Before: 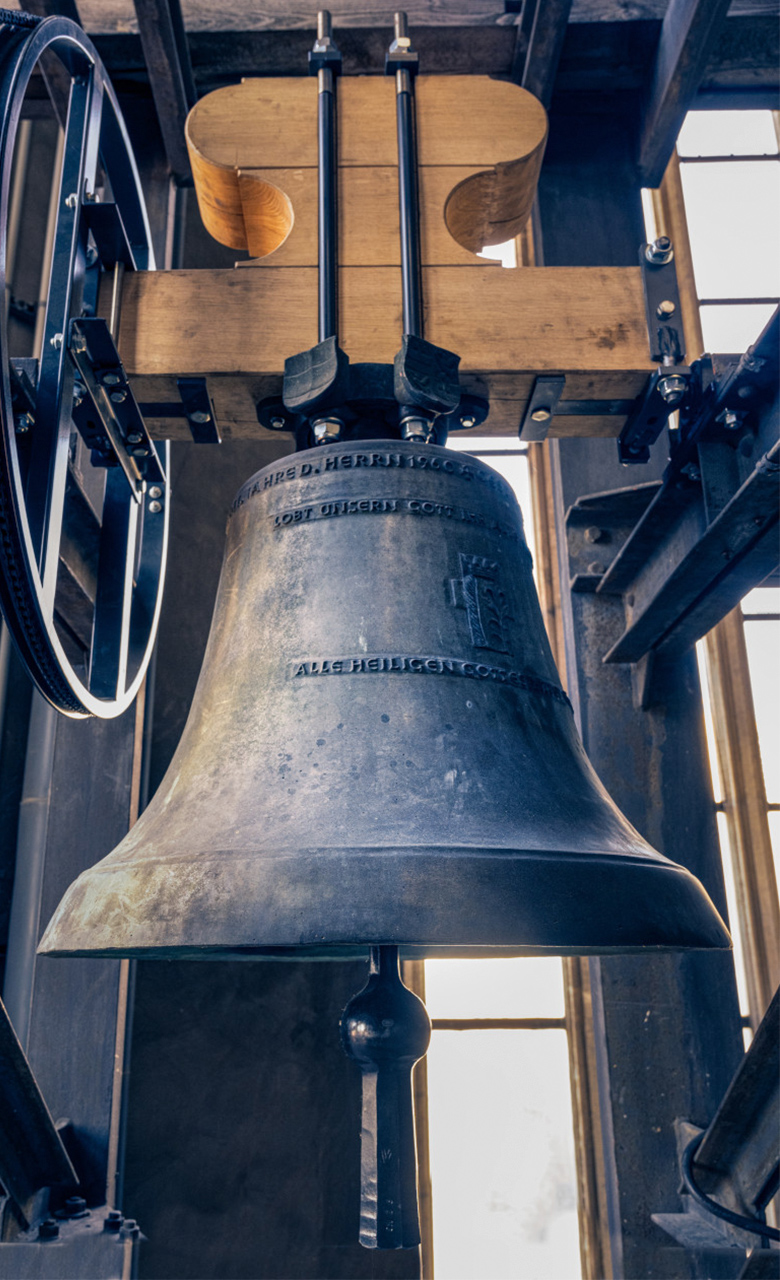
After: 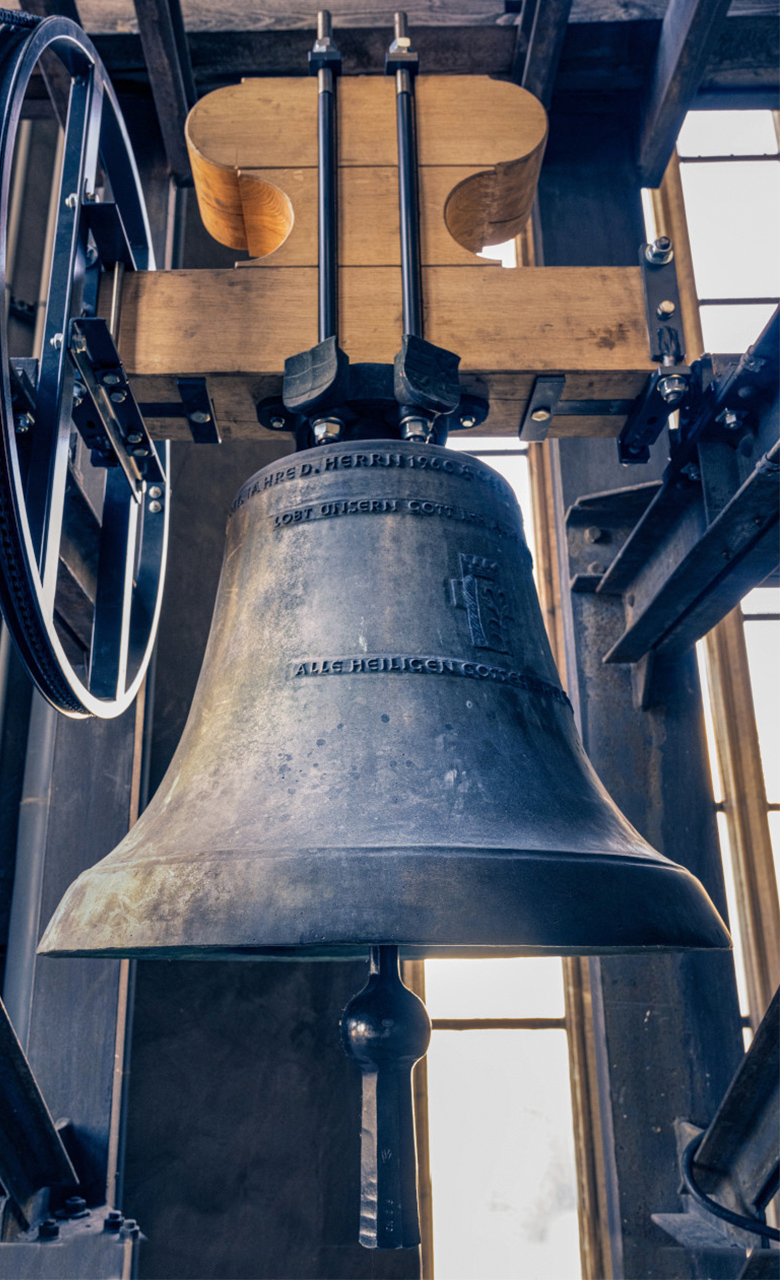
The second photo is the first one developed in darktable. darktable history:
shadows and highlights: shadows 36.16, highlights -27.93, soften with gaussian
